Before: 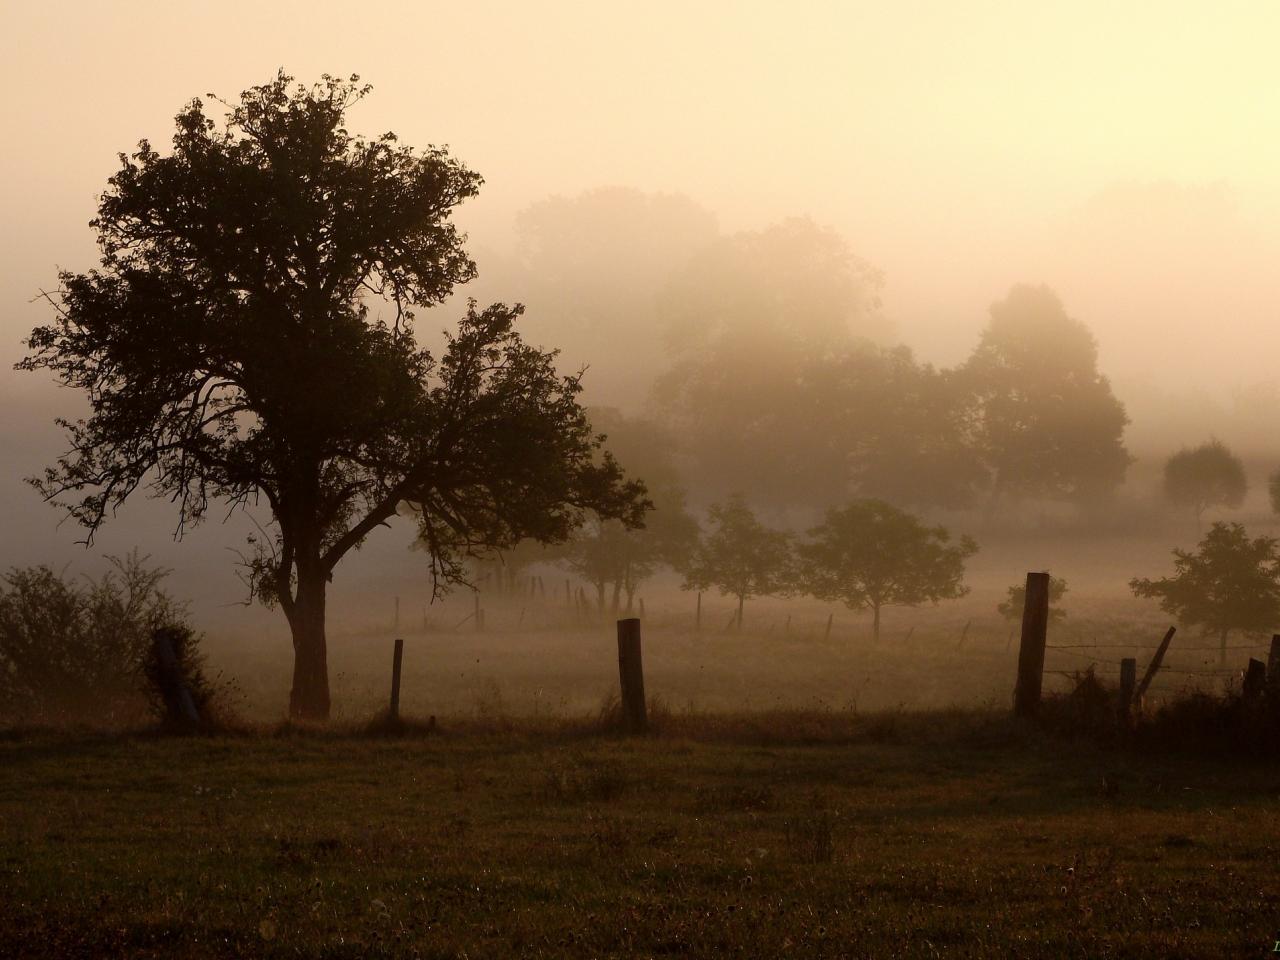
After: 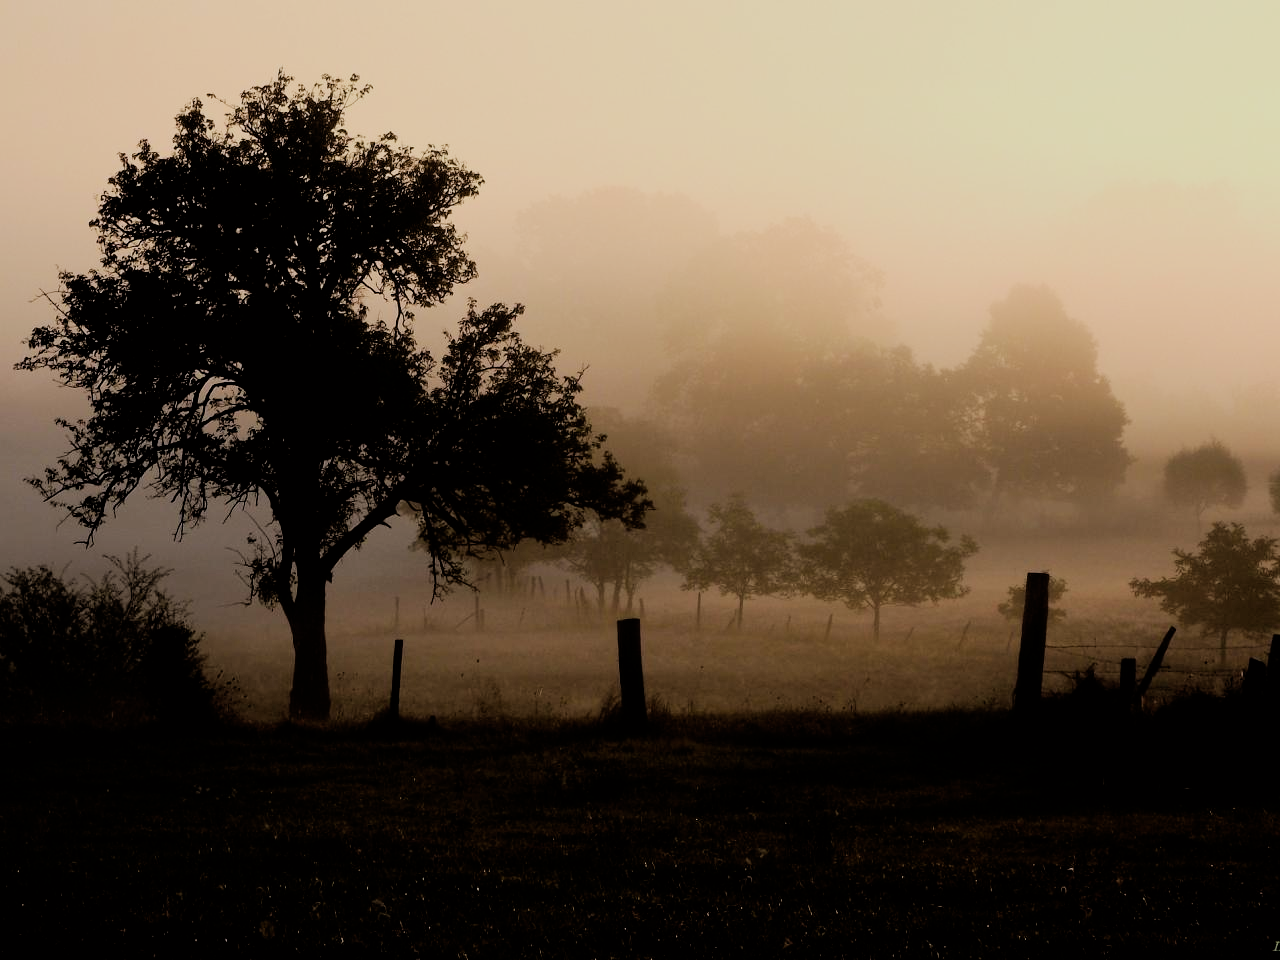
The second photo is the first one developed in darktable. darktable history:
filmic rgb: black relative exposure -4.41 EV, white relative exposure 5.05 EV, threshold 5.99 EV, hardness 2.2, latitude 39.59%, contrast 1.152, highlights saturation mix 10.09%, shadows ↔ highlights balance 0.775%, enable highlight reconstruction true
